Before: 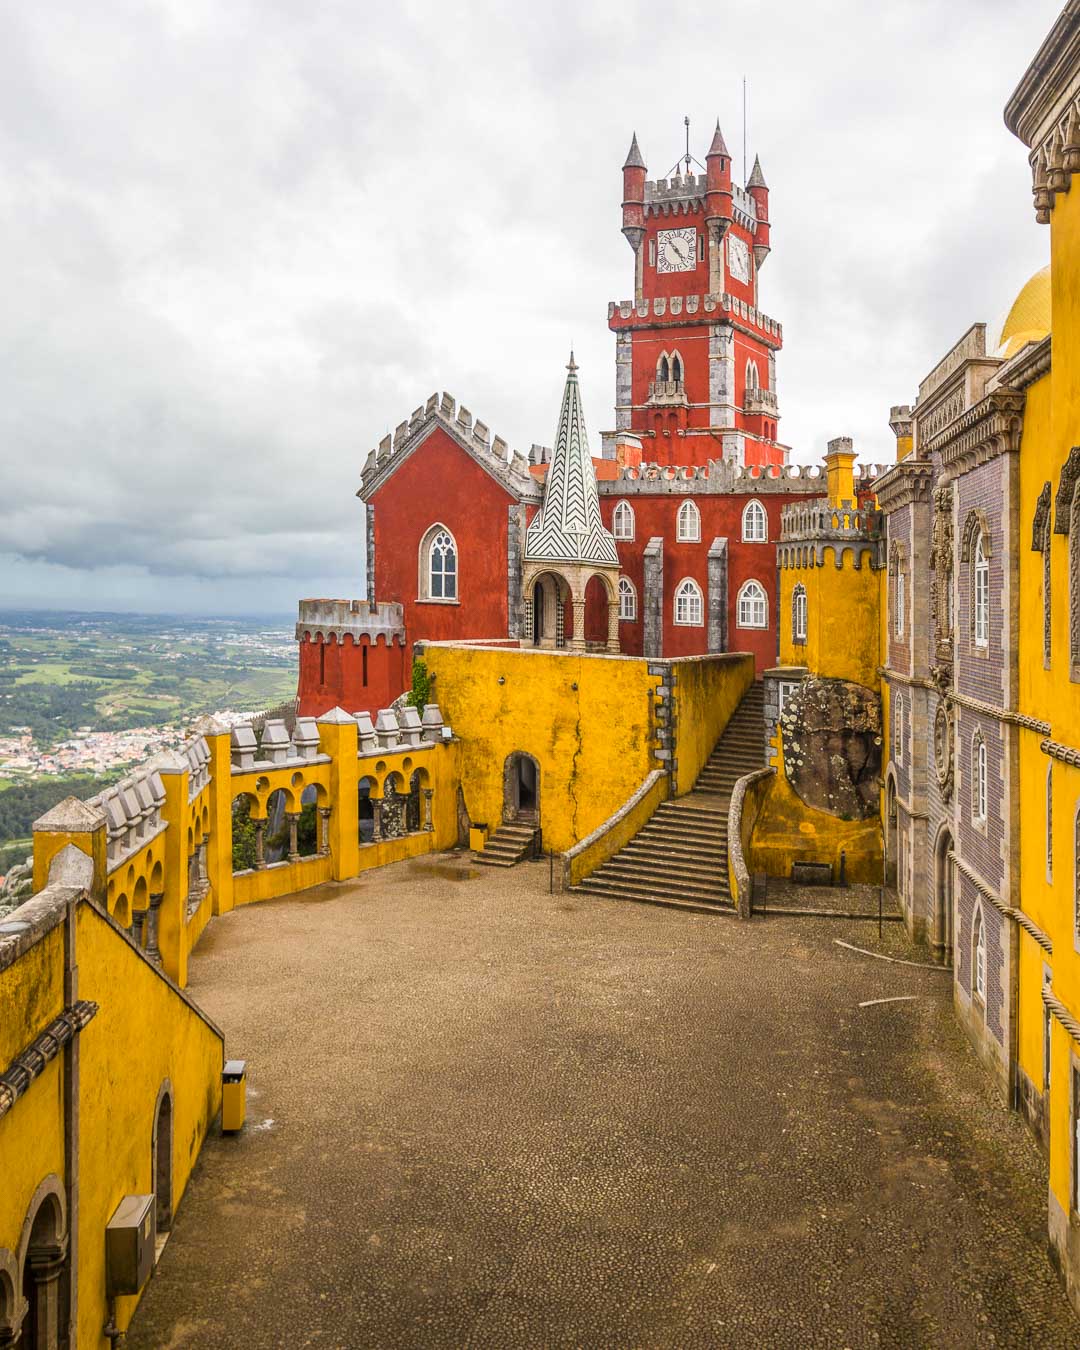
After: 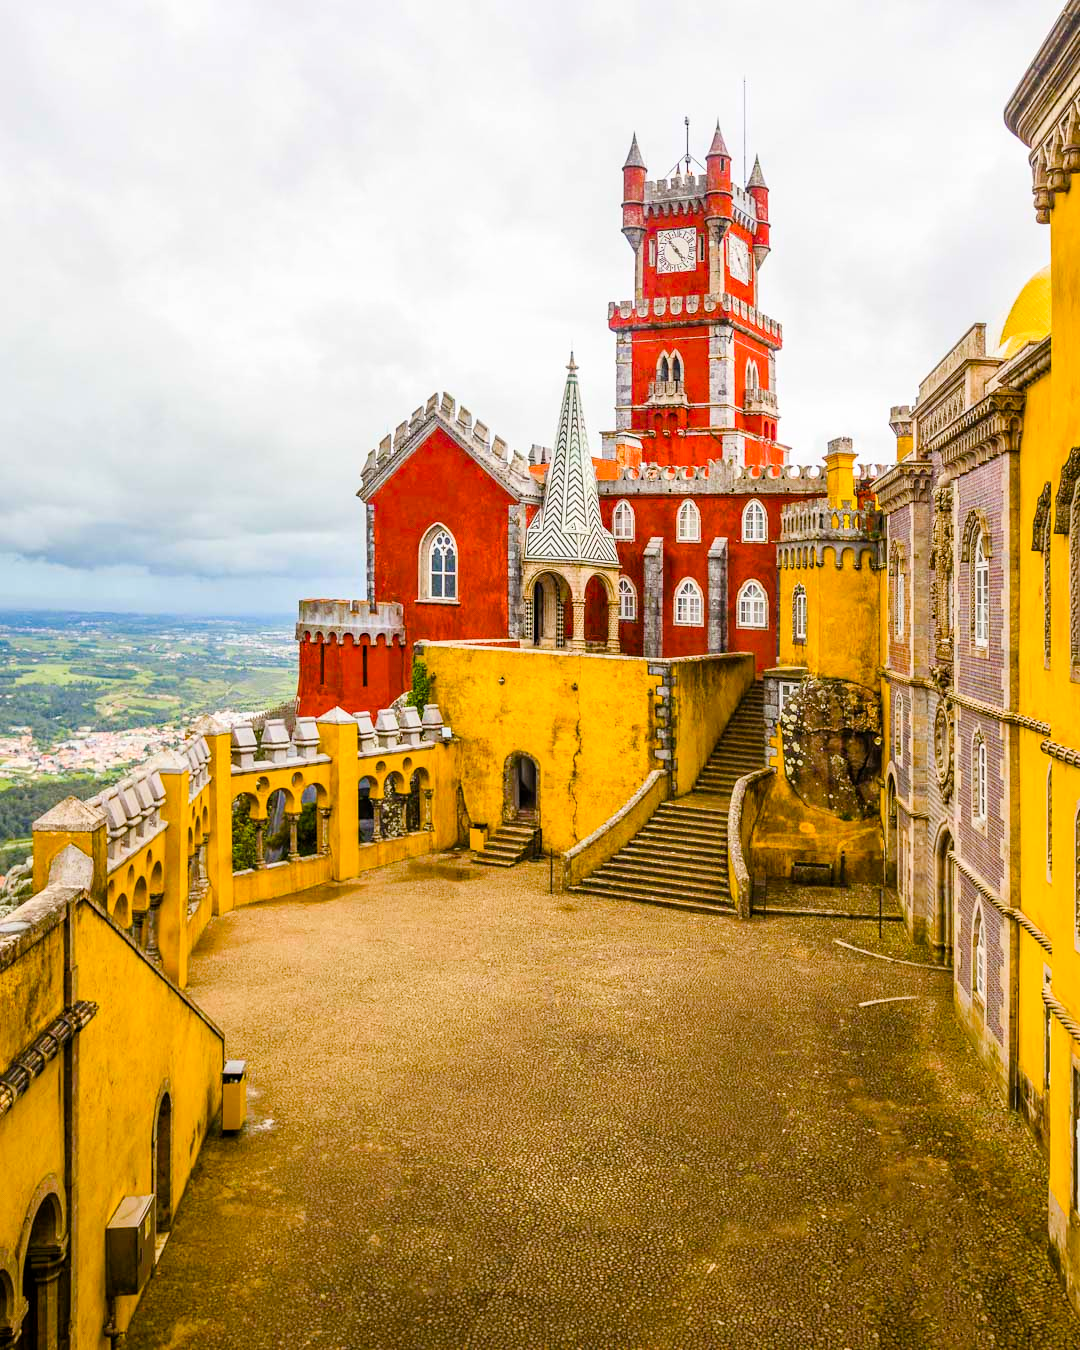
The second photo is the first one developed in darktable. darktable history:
haze removal: compatibility mode true, adaptive false
color balance rgb: perceptual saturation grading › global saturation 35%, perceptual saturation grading › highlights -25%, perceptual saturation grading › shadows 50%
tone curve: curves: ch0 [(0, 0) (0.004, 0.001) (0.133, 0.112) (0.325, 0.362) (0.832, 0.893) (1, 1)], color space Lab, linked channels, preserve colors none
